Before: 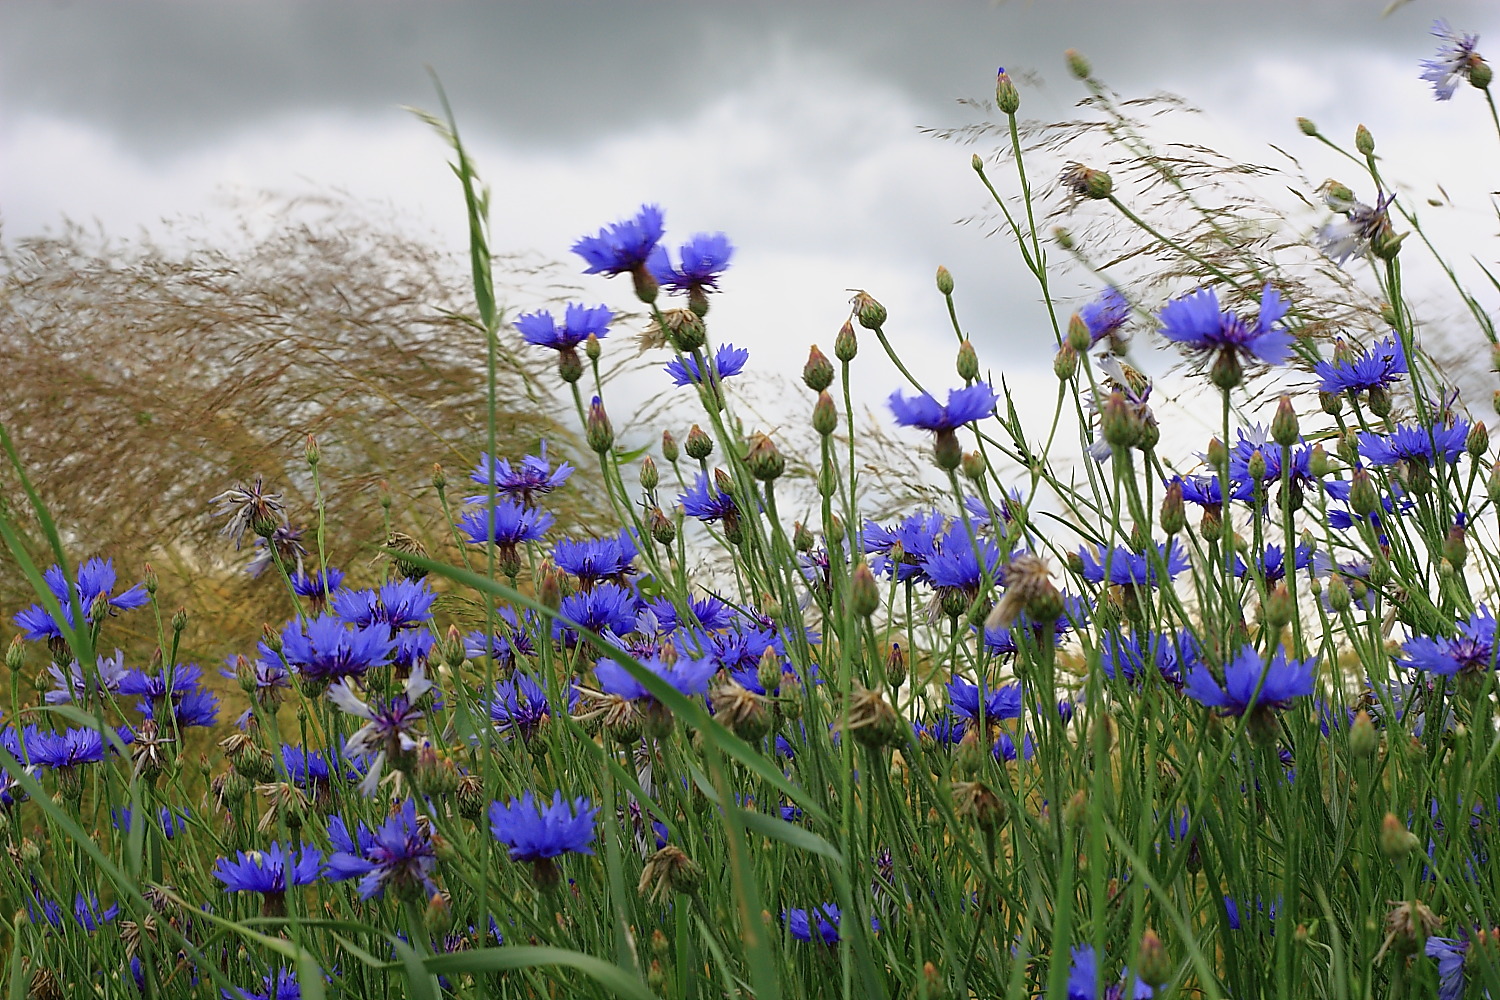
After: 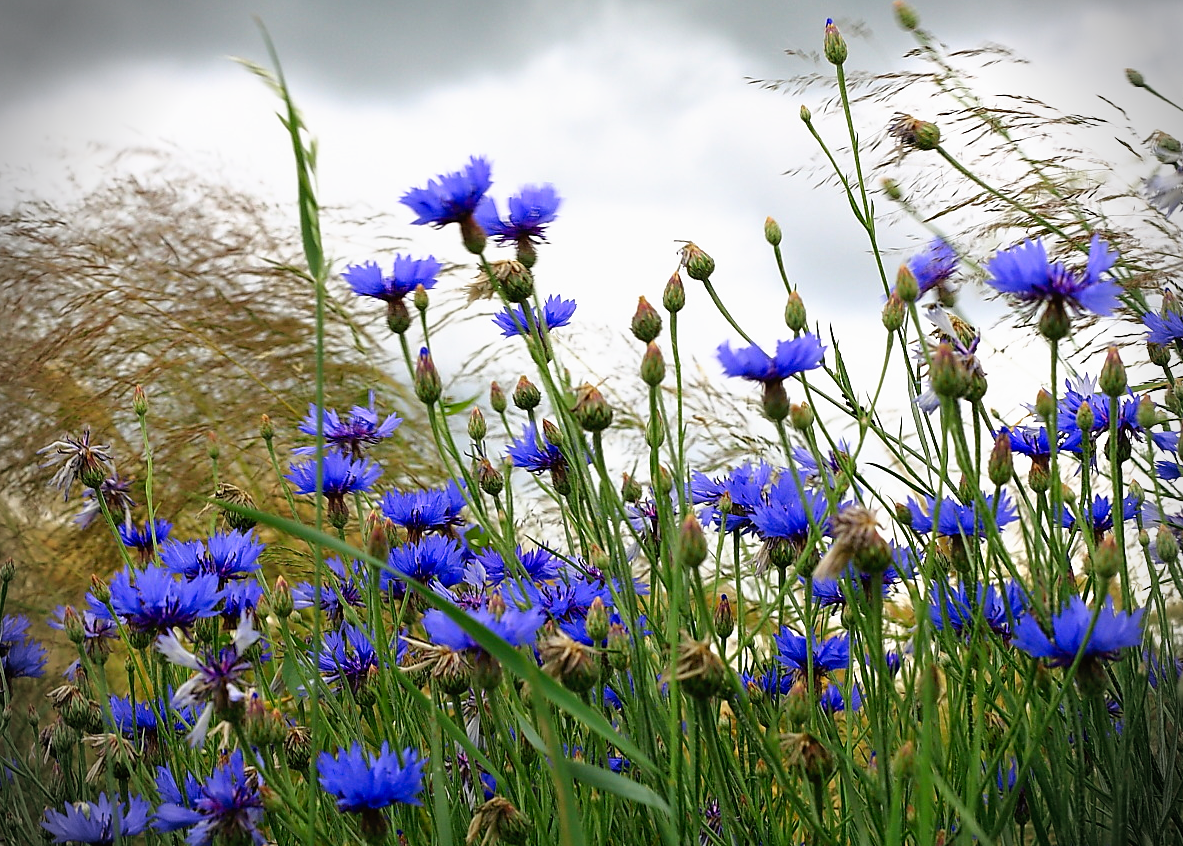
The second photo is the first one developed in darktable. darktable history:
tone curve: curves: ch0 [(0, 0) (0.003, 0.001) (0.011, 0.005) (0.025, 0.01) (0.044, 0.019) (0.069, 0.029) (0.1, 0.042) (0.136, 0.078) (0.177, 0.129) (0.224, 0.182) (0.277, 0.246) (0.335, 0.318) (0.399, 0.396) (0.468, 0.481) (0.543, 0.573) (0.623, 0.672) (0.709, 0.777) (0.801, 0.881) (0.898, 0.975) (1, 1)], preserve colors none
vignetting: fall-off start 87.59%, fall-off radius 26.1%
crop: left 11.498%, top 4.91%, right 9.585%, bottom 10.49%
